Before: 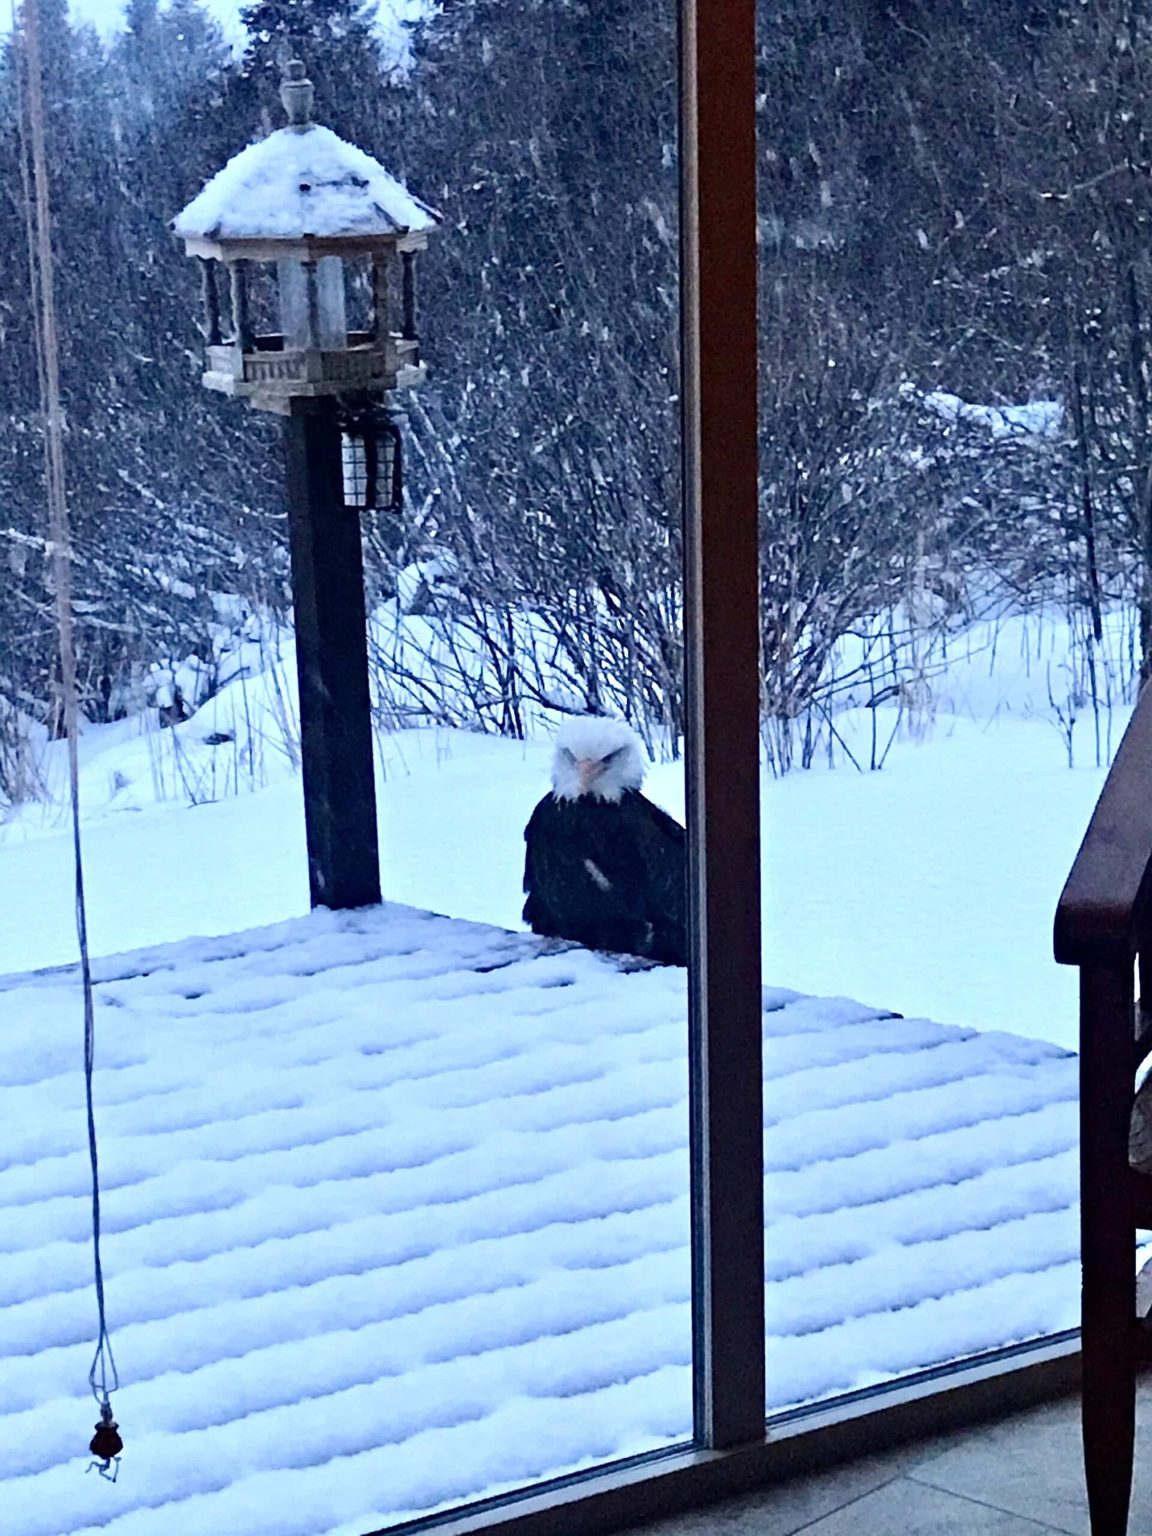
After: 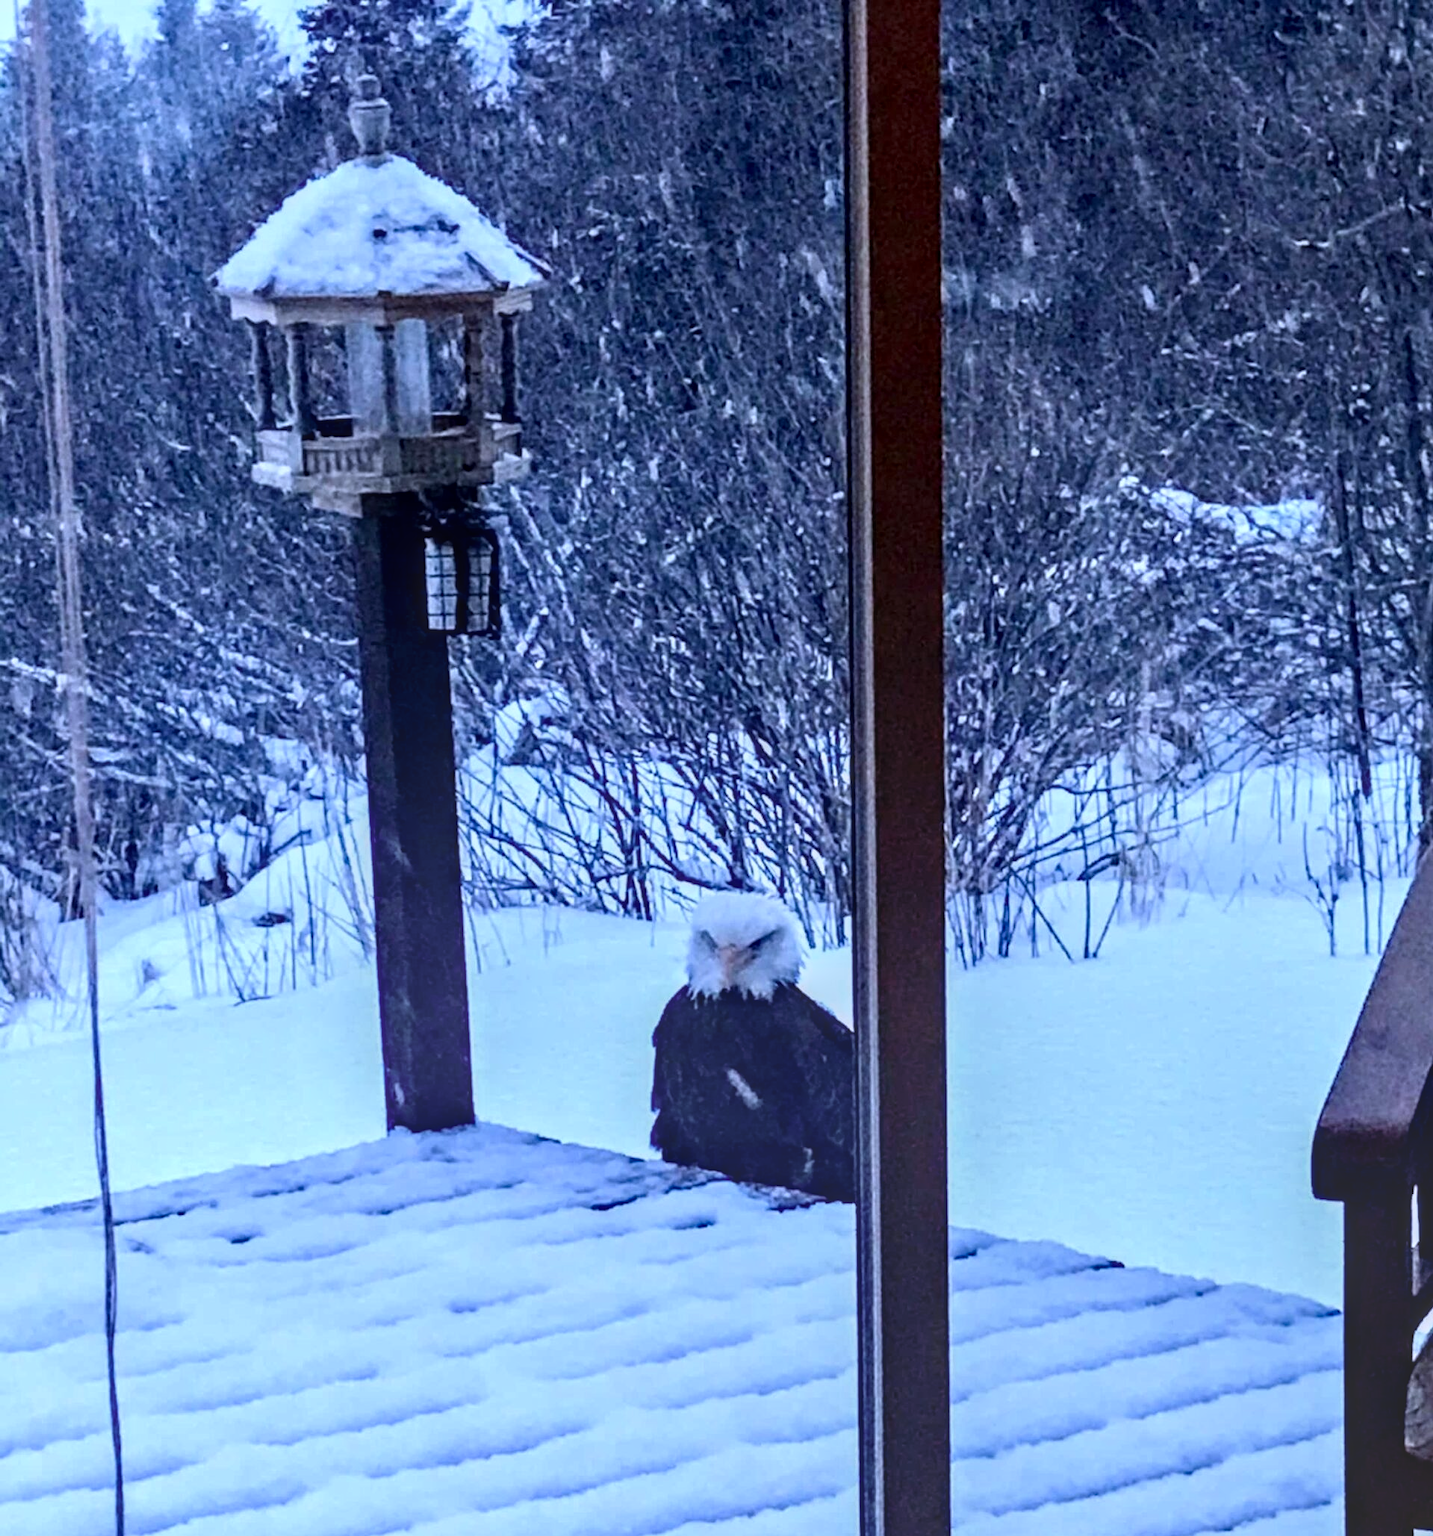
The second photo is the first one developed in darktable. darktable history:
local contrast: highlights 0%, shadows 0%, detail 133%
color balance: mode lift, gamma, gain (sRGB), lift [0.97, 1, 1, 1], gamma [1.03, 1, 1, 1]
crop: bottom 19.644%
white balance: red 0.967, blue 1.119, emerald 0.756
